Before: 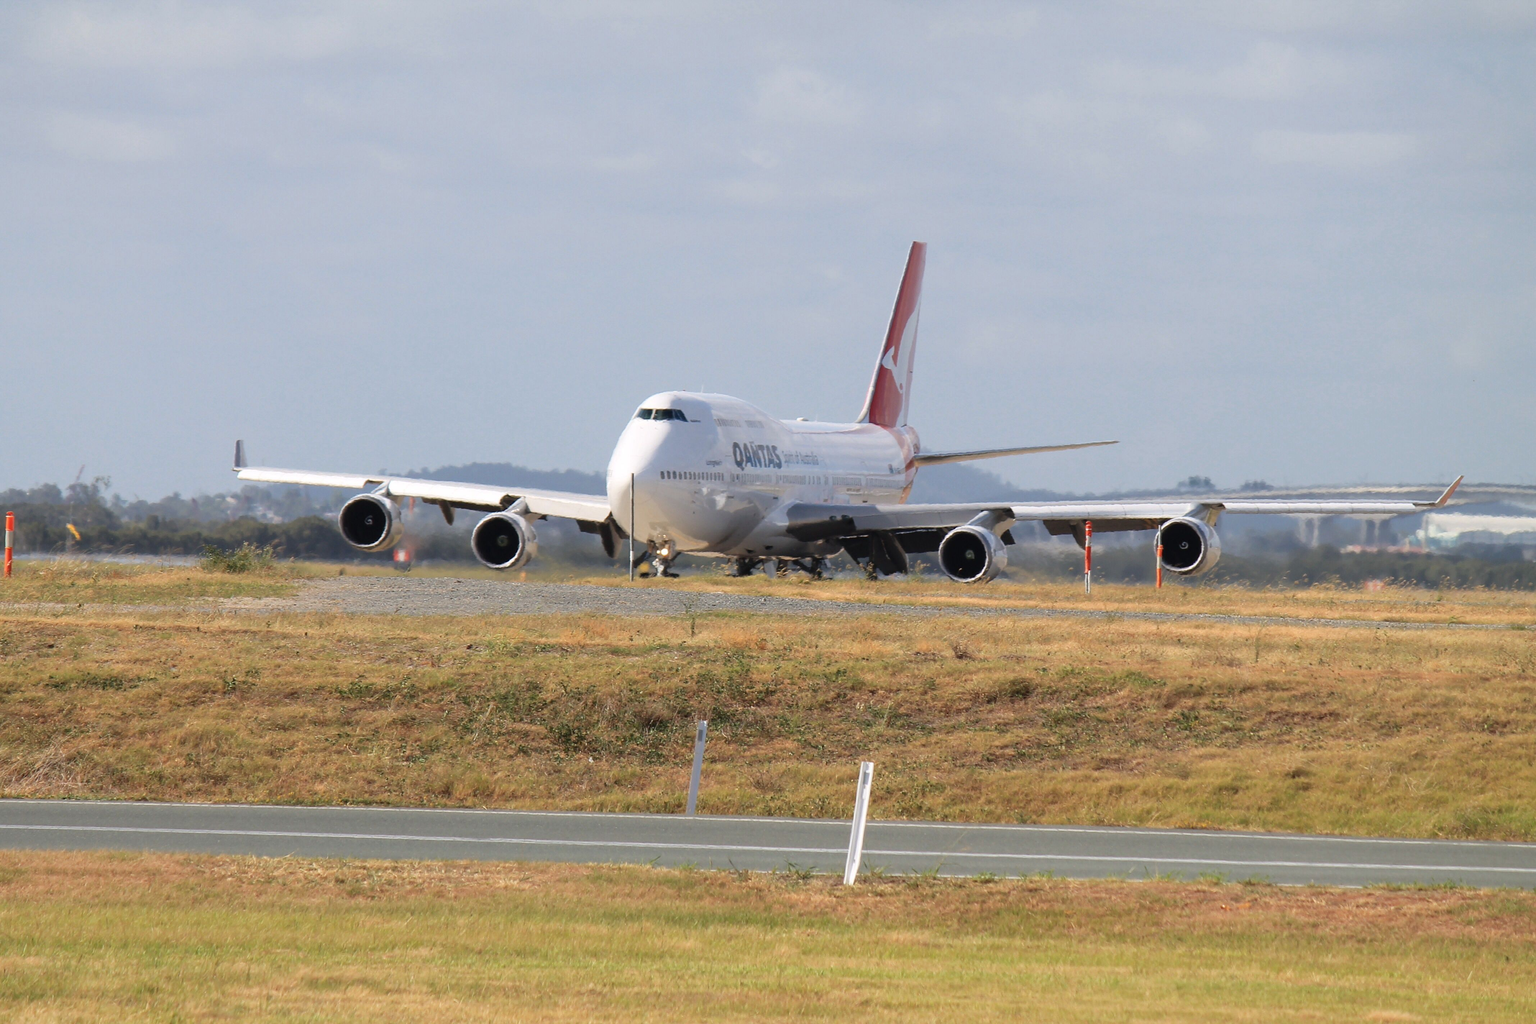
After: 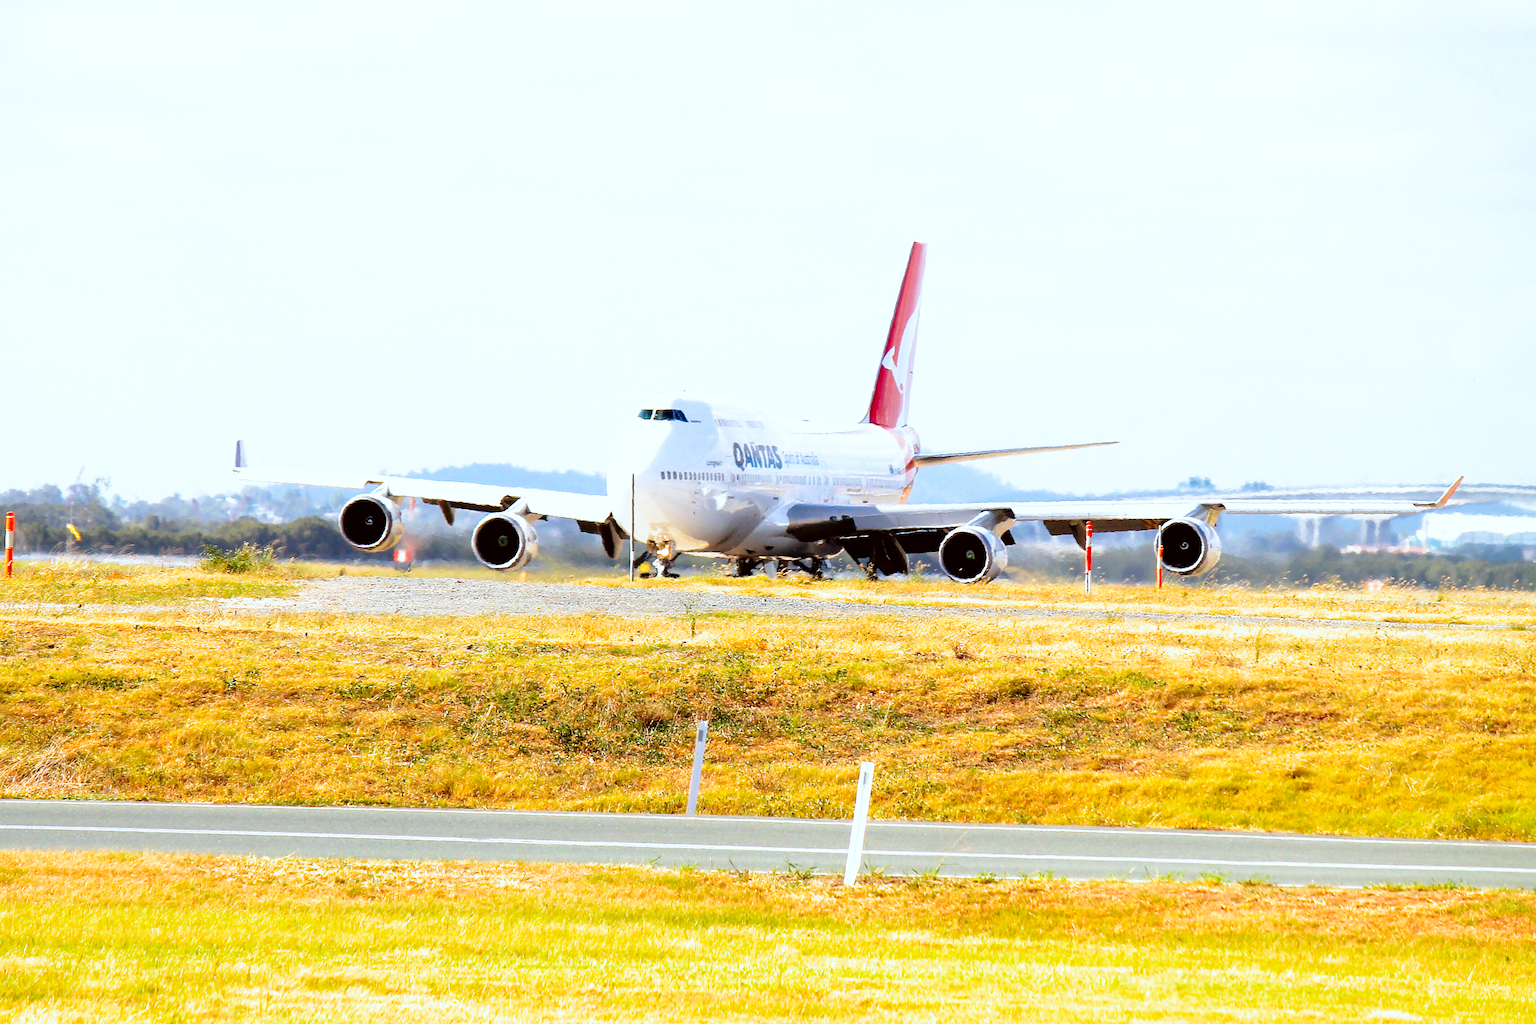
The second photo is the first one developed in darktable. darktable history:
exposure: black level correction 0.001, compensate highlight preservation false
color balance rgb: linear chroma grading › global chroma 15%, perceptual saturation grading › global saturation 30%
sharpen: on, module defaults
filmic rgb: middle gray luminance 8.8%, black relative exposure -6.3 EV, white relative exposure 2.7 EV, threshold 6 EV, target black luminance 0%, hardness 4.74, latitude 73.47%, contrast 1.332, shadows ↔ highlights balance 10.13%, add noise in highlights 0, preserve chrominance no, color science v3 (2019), use custom middle-gray values true, iterations of high-quality reconstruction 0, contrast in highlights soft, enable highlight reconstruction true
color correction: highlights a* -3.28, highlights b* -6.24, shadows a* 3.1, shadows b* 5.19
